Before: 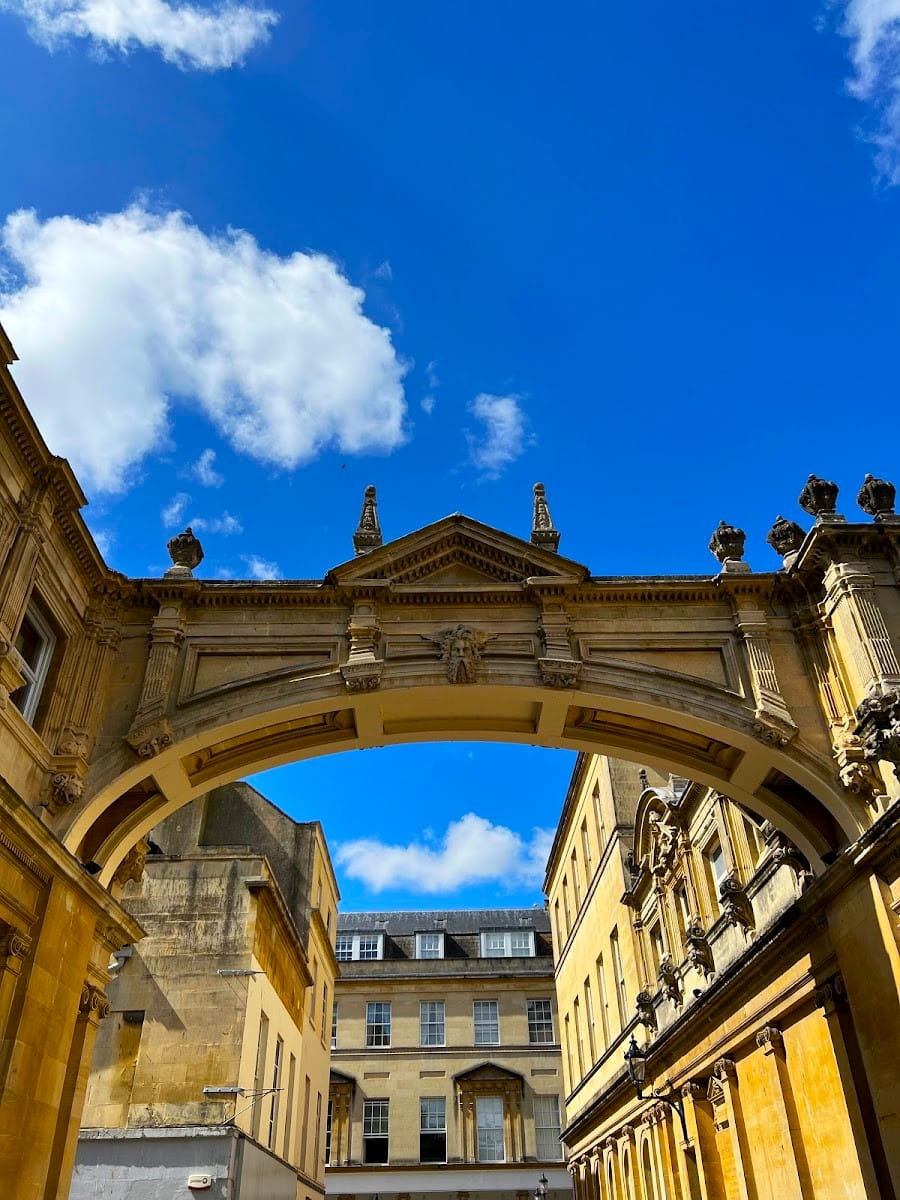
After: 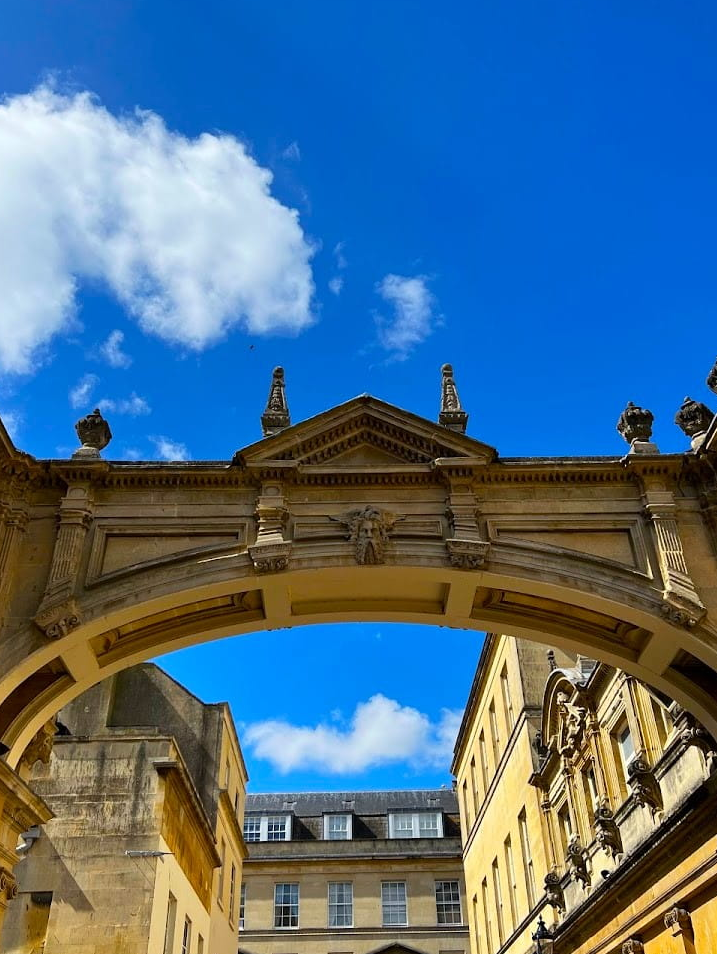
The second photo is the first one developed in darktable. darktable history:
exposure: compensate exposure bias true, compensate highlight preservation false
crop and rotate: left 10.255%, top 9.976%, right 9.981%, bottom 10.516%
